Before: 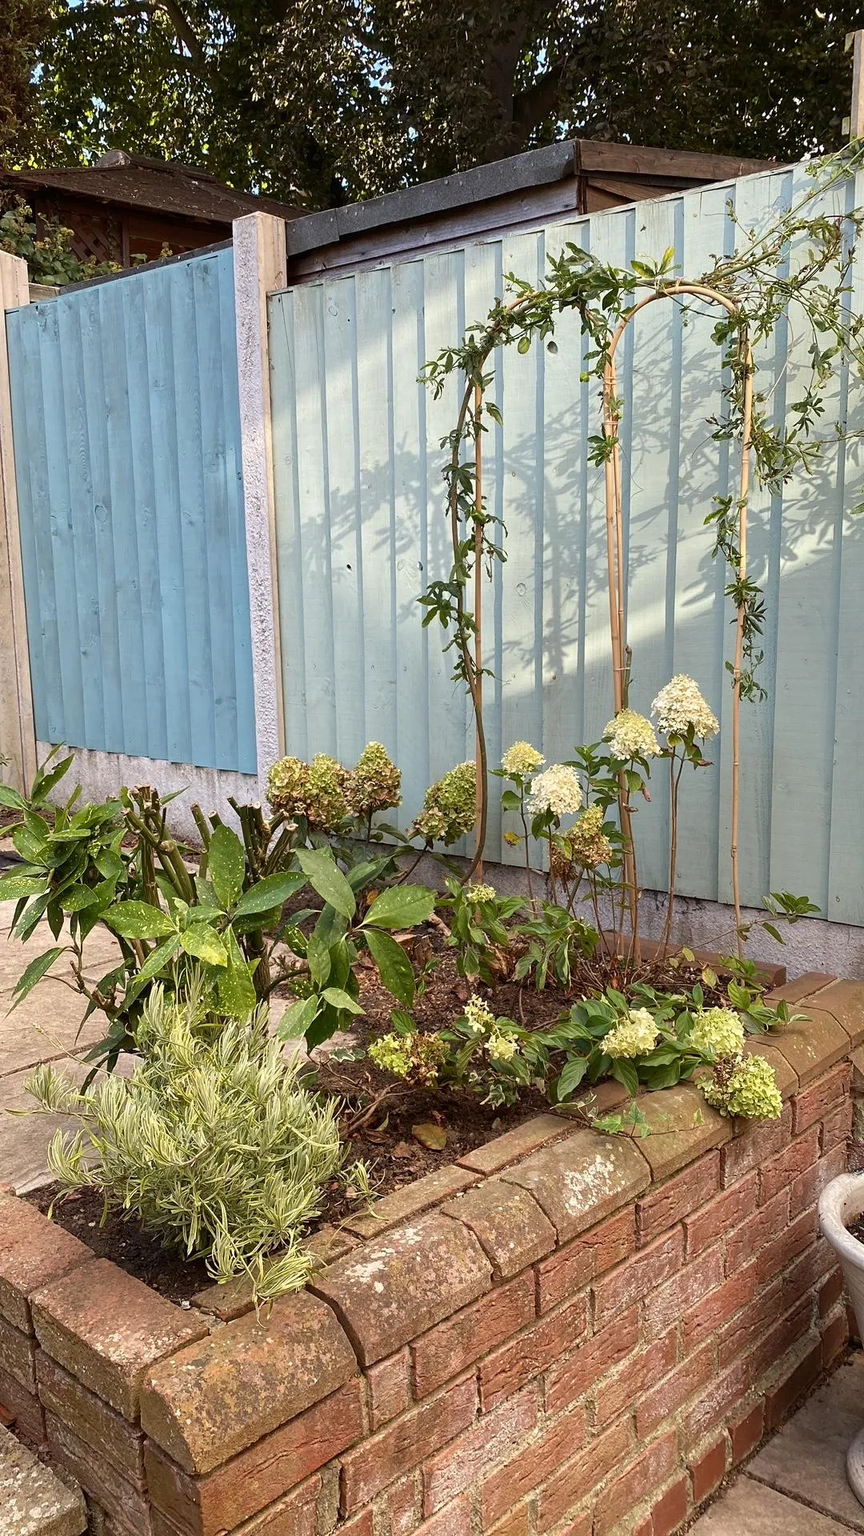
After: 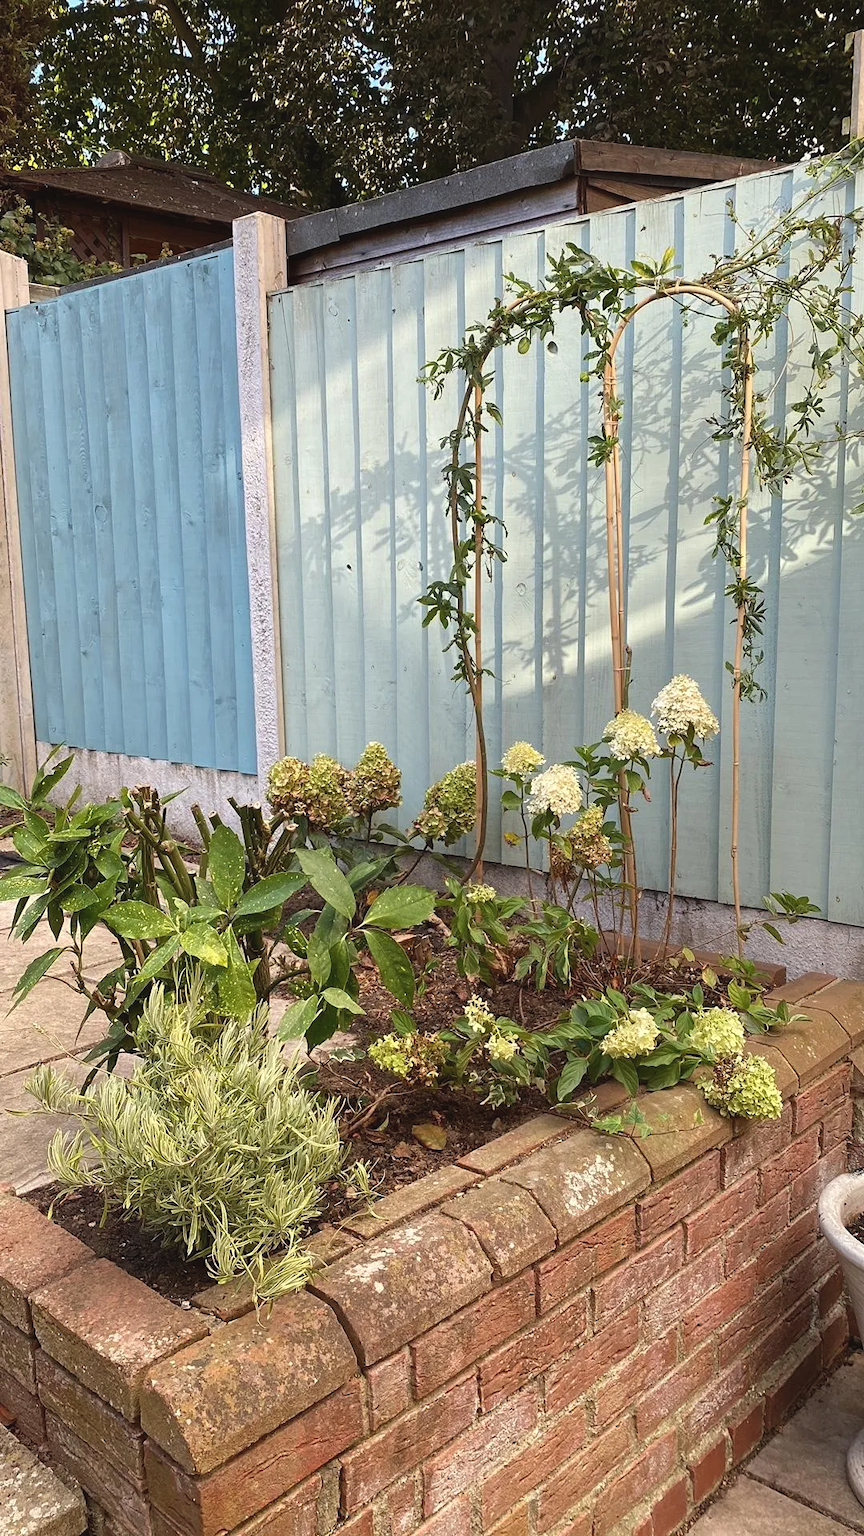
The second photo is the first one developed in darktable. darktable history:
exposure: black level correction -0.004, exposure 0.05 EV, compensate exposure bias true, compensate highlight preservation false
